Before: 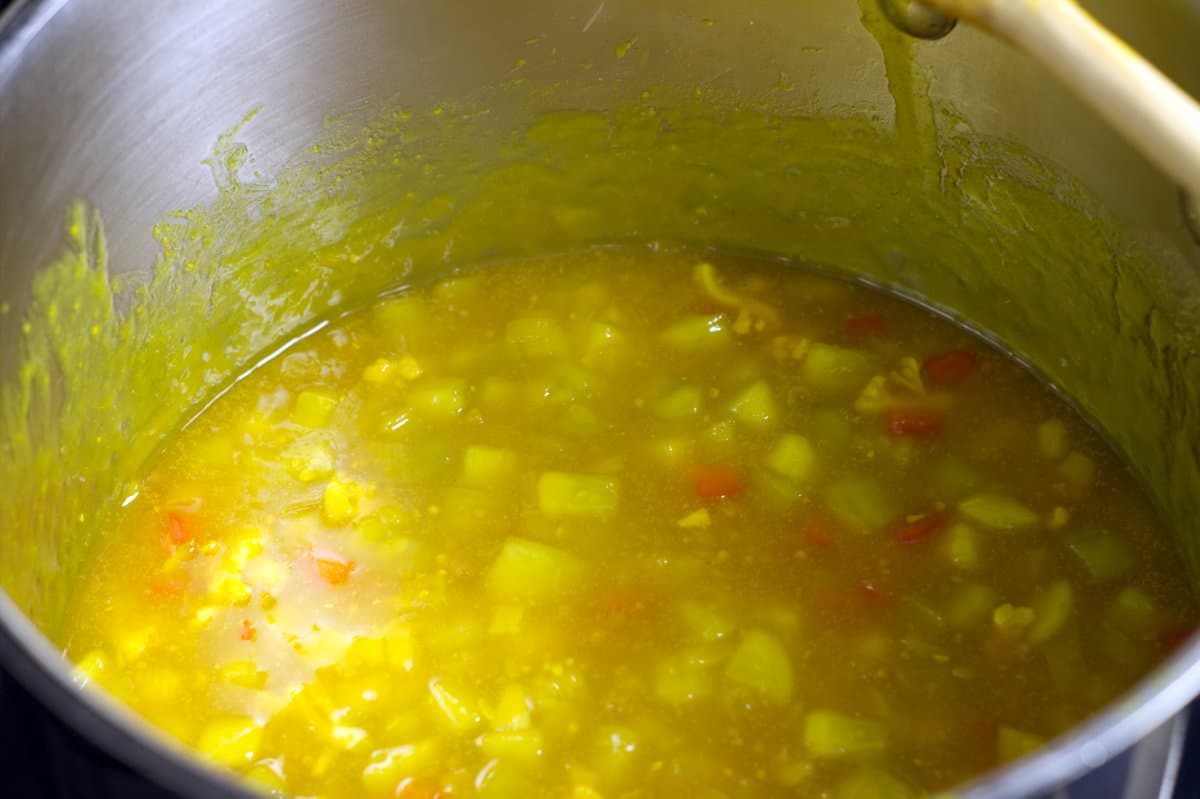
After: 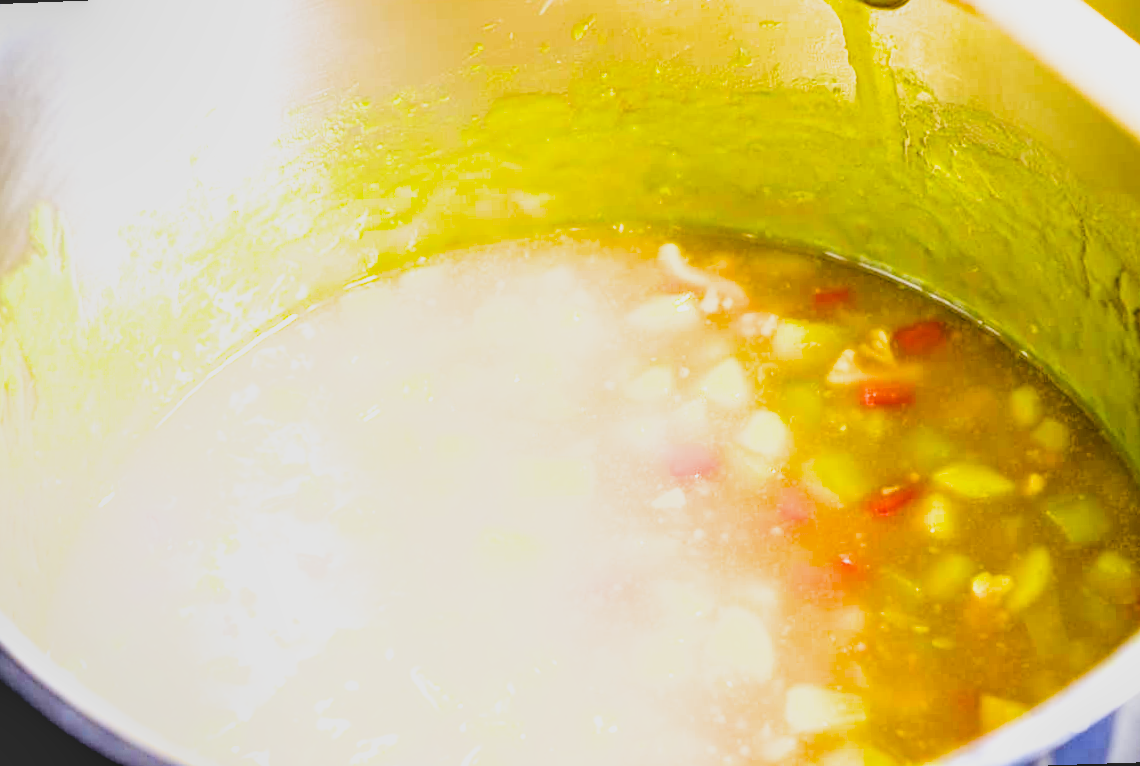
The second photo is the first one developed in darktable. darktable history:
exposure: exposure 2 EV, compensate exposure bias true, compensate highlight preservation false
white balance: red 1, blue 1
color balance rgb: shadows lift › luminance -20%, power › hue 72.24°, highlights gain › luminance 15%, global offset › hue 171.6°, perceptual saturation grading › global saturation 14.09%, perceptual saturation grading › highlights -25%, perceptual saturation grading › shadows 25%, global vibrance 25%, contrast 10%
filmic rgb: black relative exposure -5 EV, white relative exposure 3.5 EV, hardness 3.19, contrast 1.2, highlights saturation mix -50%
contrast brightness saturation: contrast -0.19, saturation 0.19
rgb levels: levels [[0.013, 0.434, 0.89], [0, 0.5, 1], [0, 0.5, 1]]
local contrast: on, module defaults
rotate and perspective: rotation -2.12°, lens shift (vertical) 0.009, lens shift (horizontal) -0.008, automatic cropping original format, crop left 0.036, crop right 0.964, crop top 0.05, crop bottom 0.959
